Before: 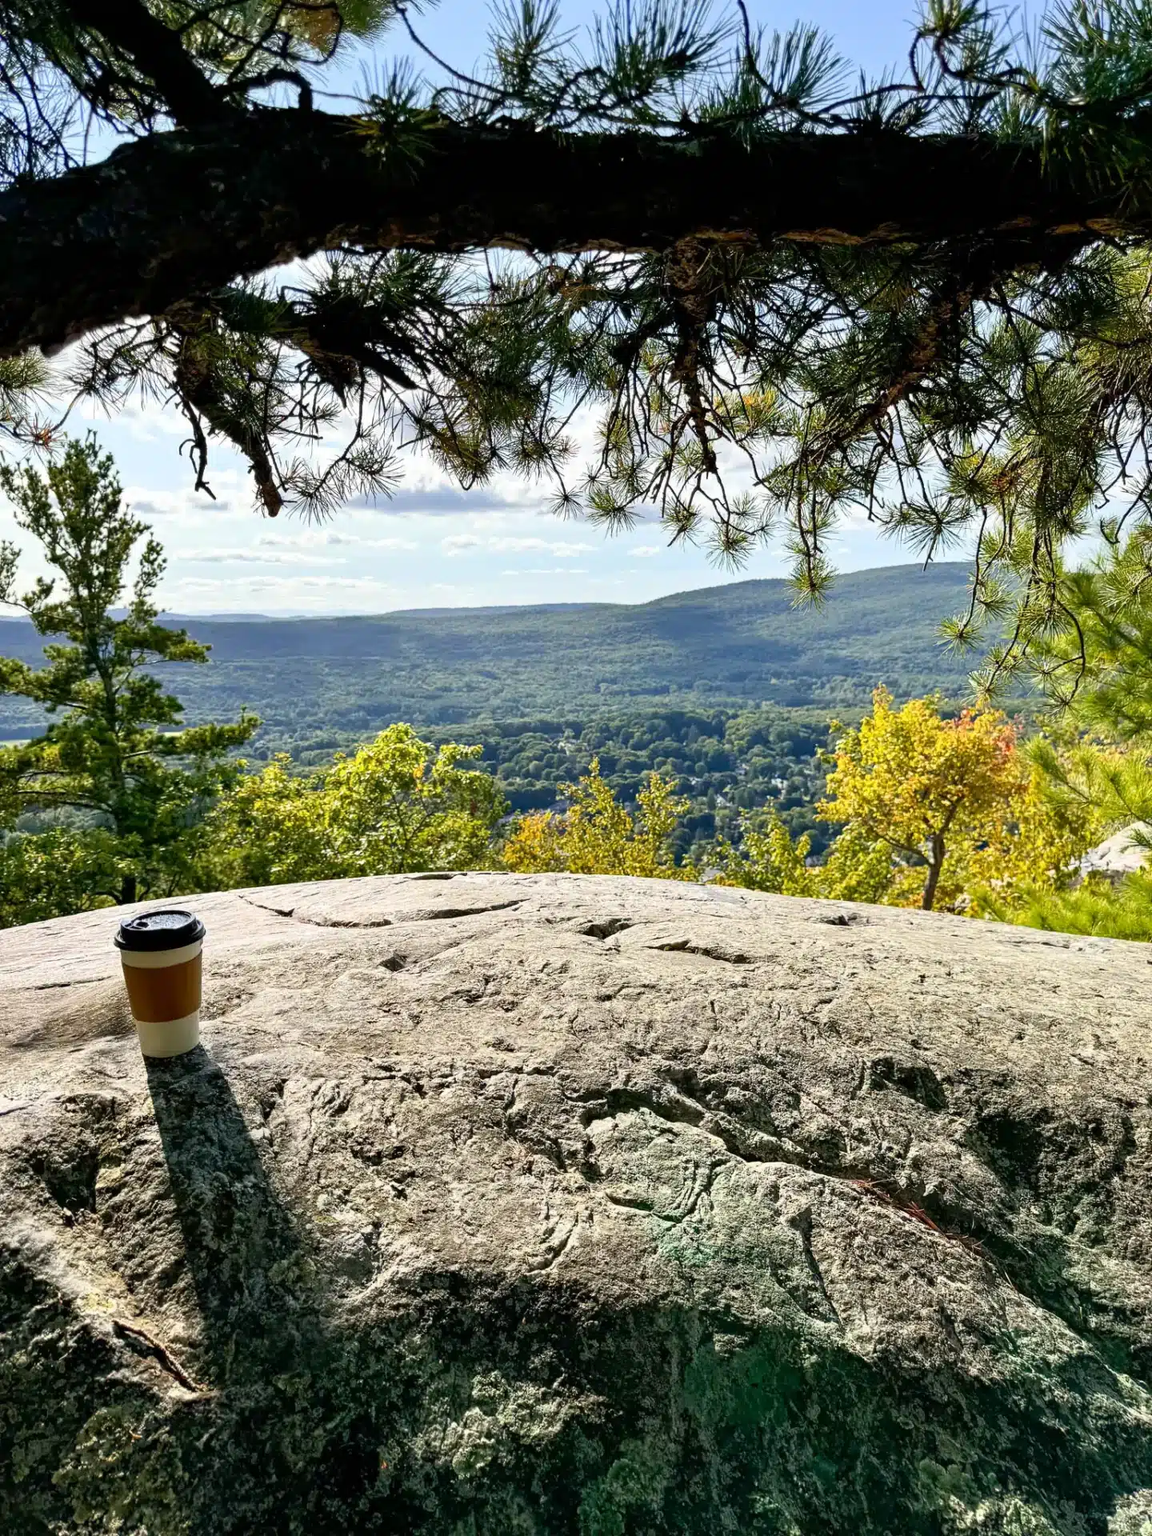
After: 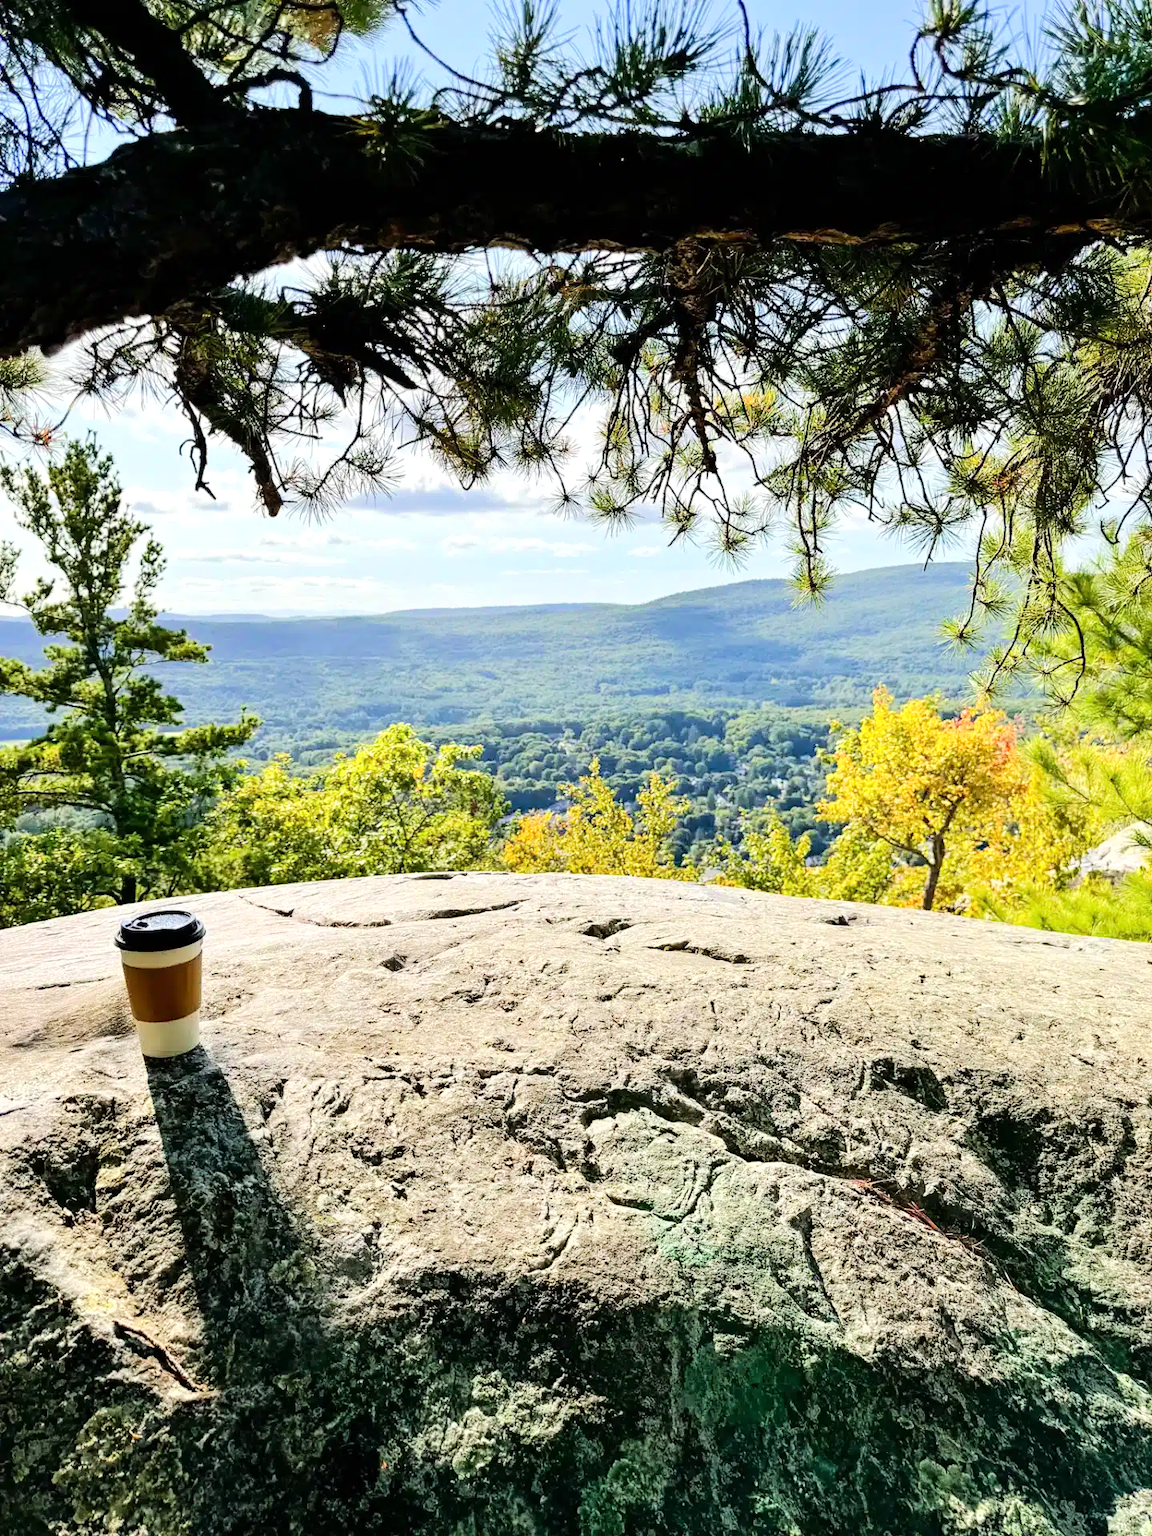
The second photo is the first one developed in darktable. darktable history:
tone equalizer: -7 EV 0.147 EV, -6 EV 0.601 EV, -5 EV 1.12 EV, -4 EV 1.34 EV, -3 EV 1.14 EV, -2 EV 0.6 EV, -1 EV 0.148 EV, edges refinement/feathering 500, mask exposure compensation -1.57 EV, preserve details no
